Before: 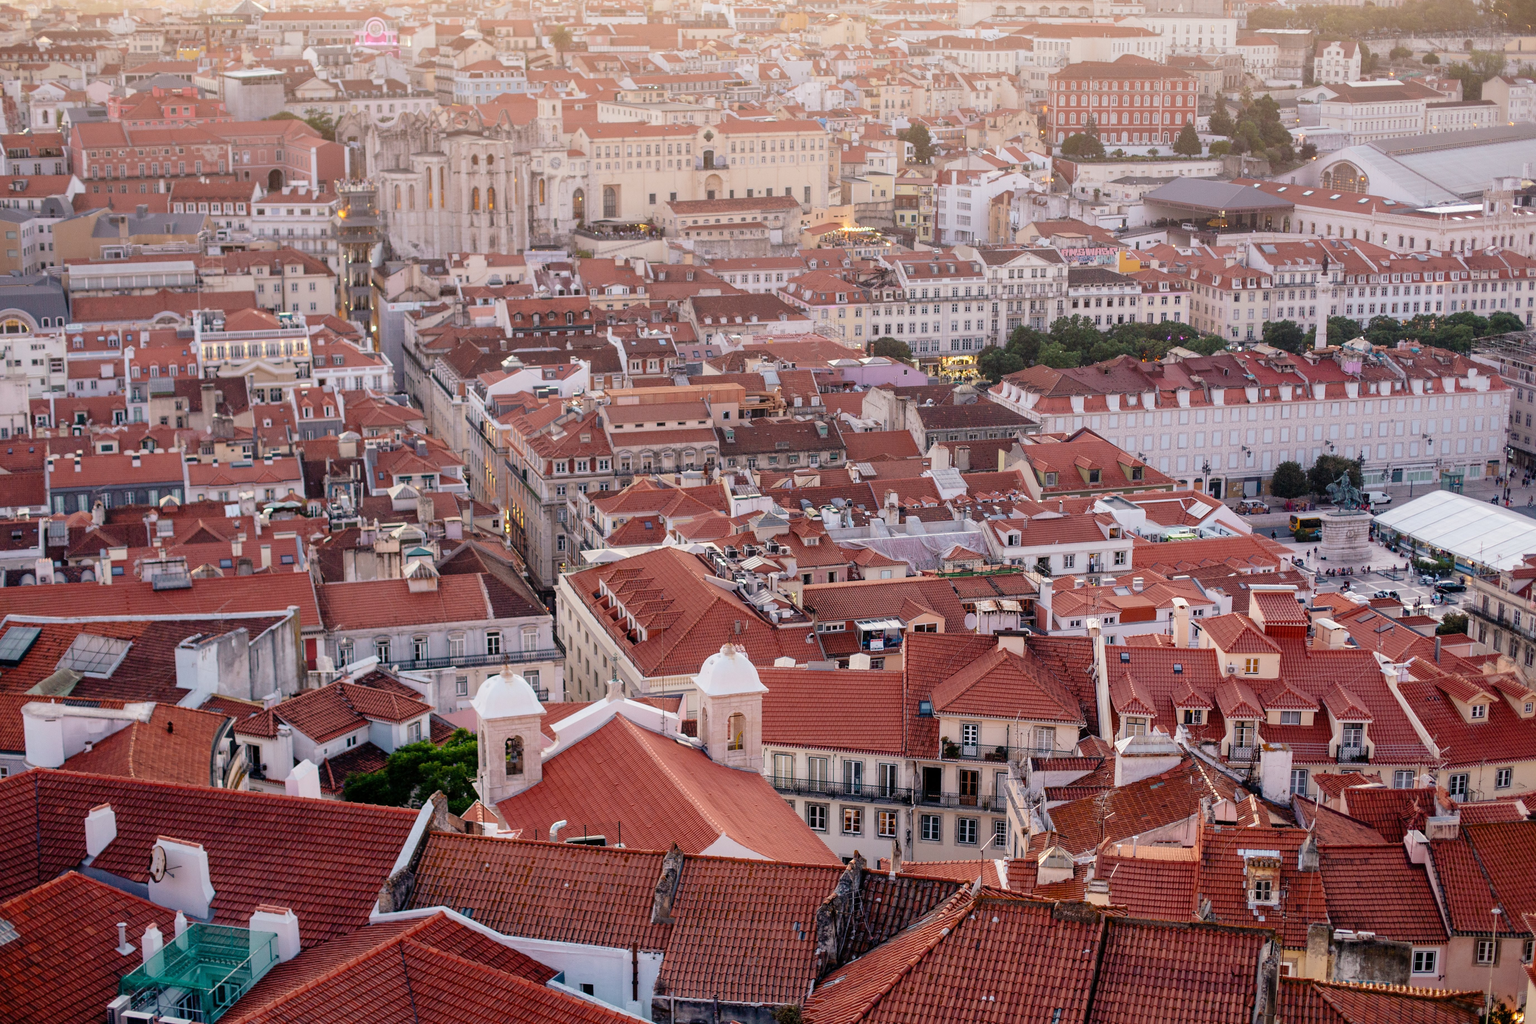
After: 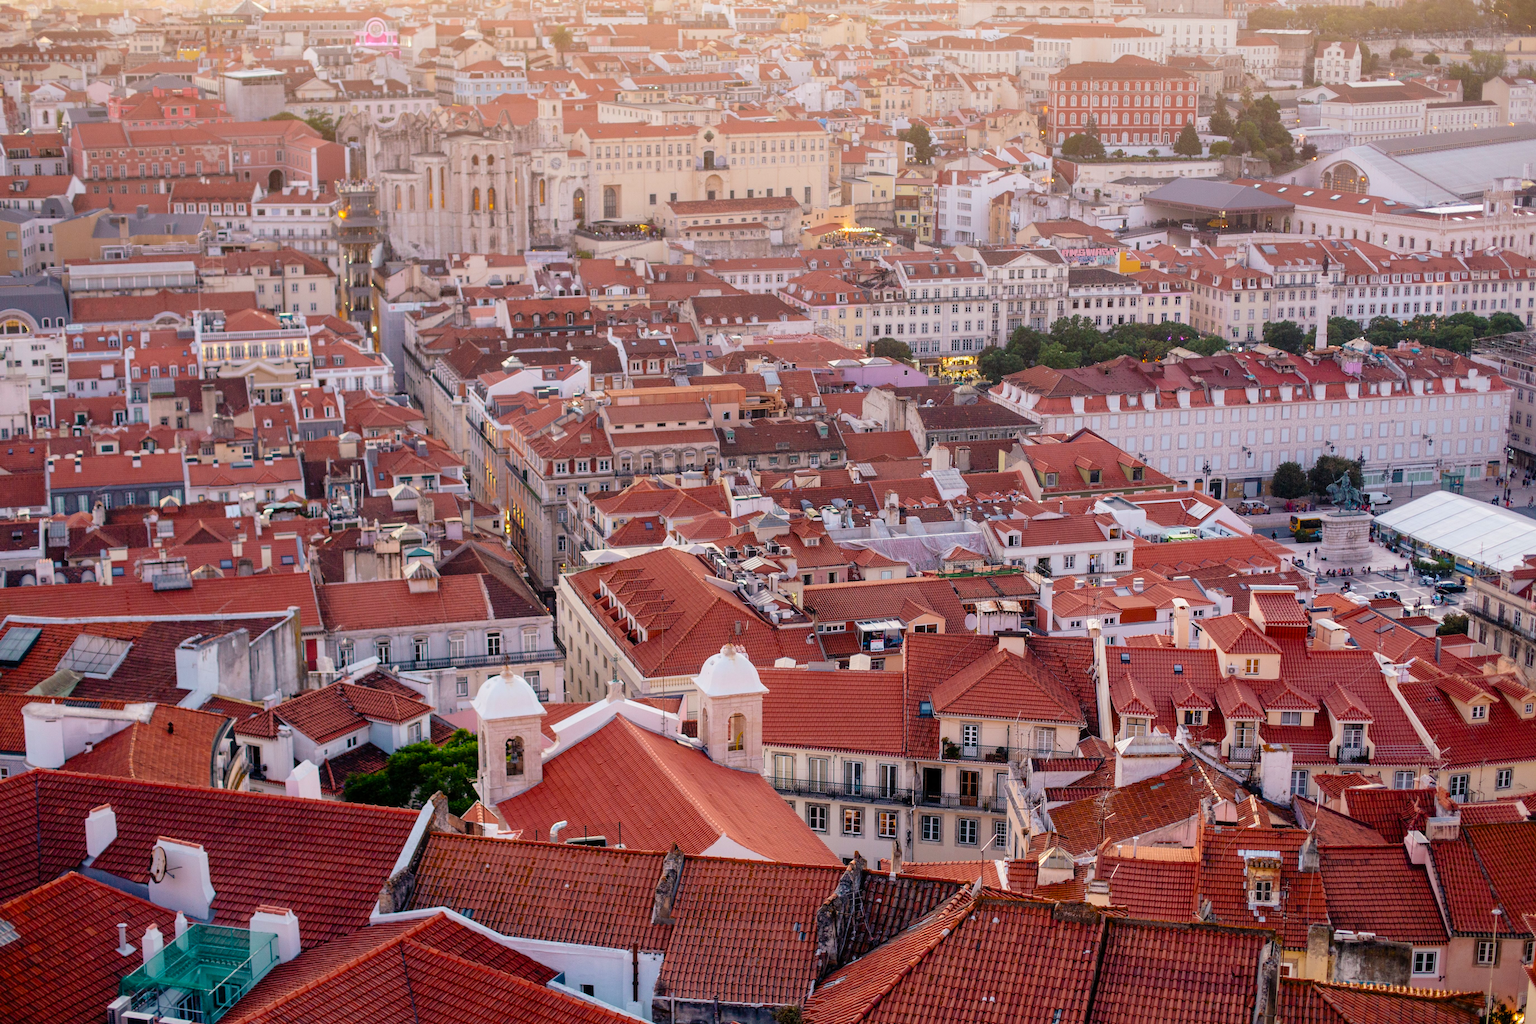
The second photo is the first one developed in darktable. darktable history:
color balance rgb: perceptual saturation grading › global saturation 19.535%, global vibrance 20%
